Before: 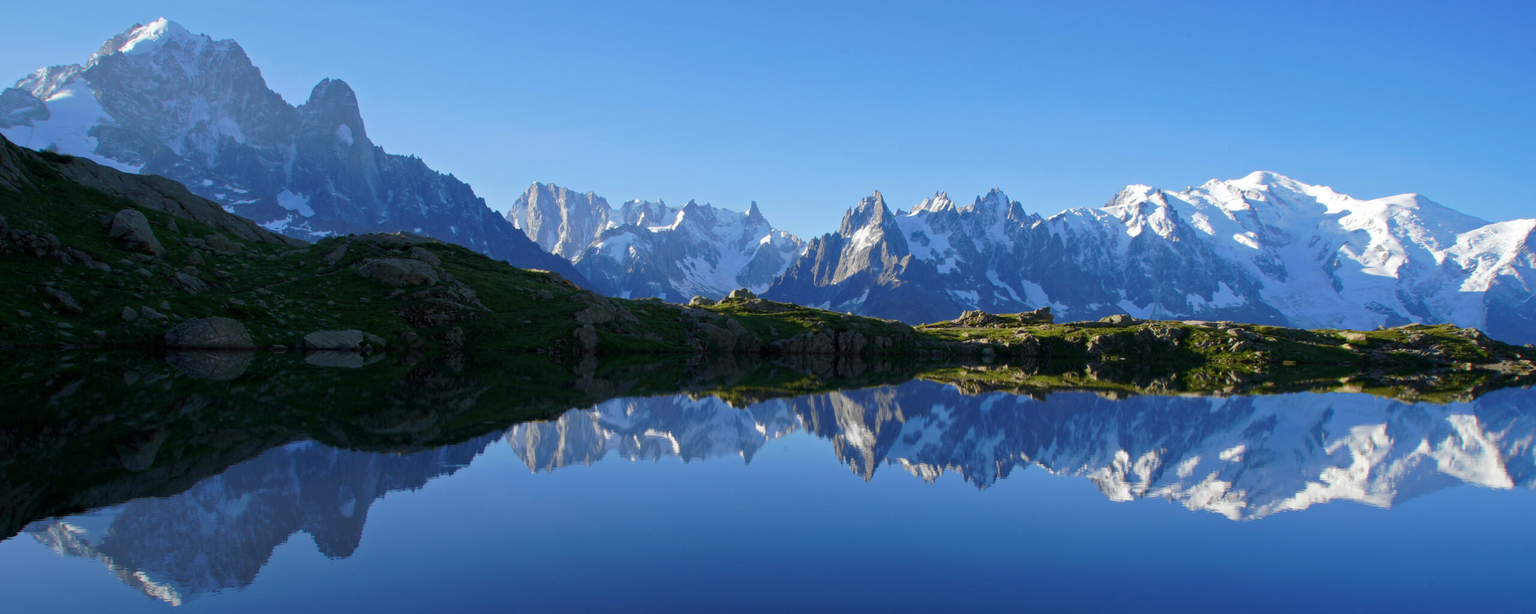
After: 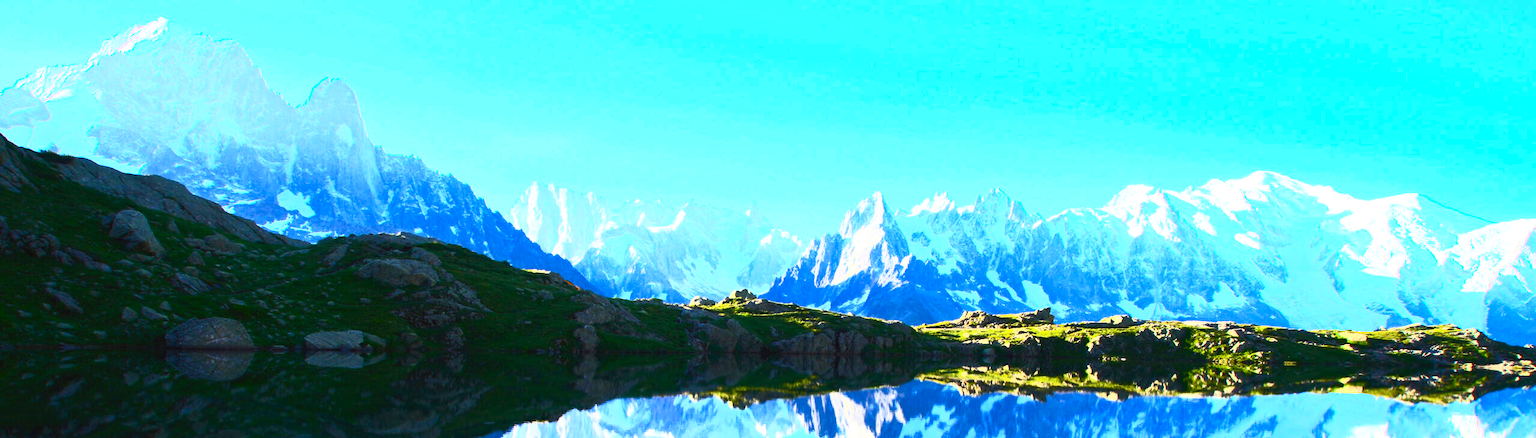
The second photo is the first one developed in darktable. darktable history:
exposure: black level correction -0.001, exposure 0.9 EV, compensate exposure bias true, compensate highlight preservation false
levels: levels [0, 0.499, 1]
crop: bottom 28.576%
contrast brightness saturation: contrast 0.83, brightness 0.59, saturation 0.59
